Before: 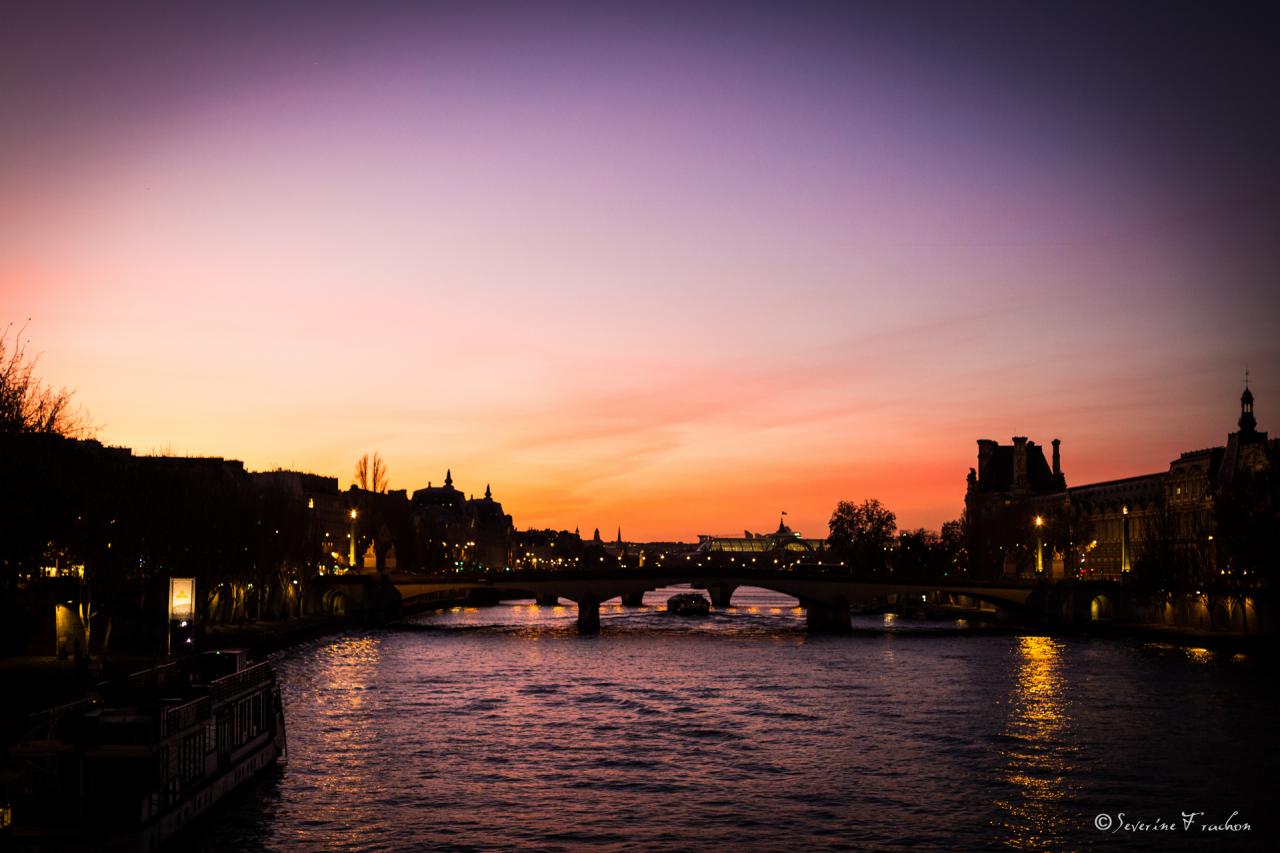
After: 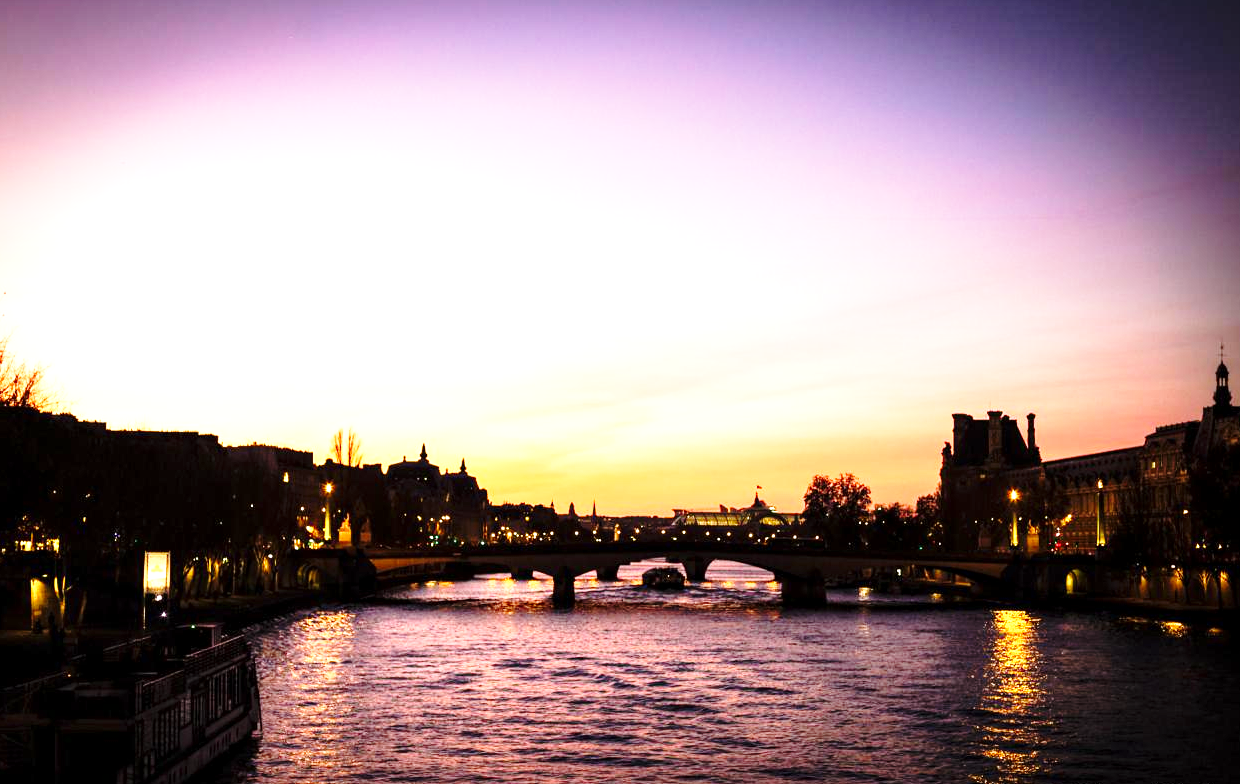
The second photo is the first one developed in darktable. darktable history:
crop: left 2.018%, top 3.074%, right 1.107%, bottom 4.919%
exposure: black level correction 0, exposure 0.895 EV, compensate exposure bias true, compensate highlight preservation false
local contrast: highlights 103%, shadows 100%, detail 119%, midtone range 0.2
base curve: curves: ch0 [(0, 0) (0.028, 0.03) (0.121, 0.232) (0.46, 0.748) (0.859, 0.968) (1, 1)], preserve colors none
